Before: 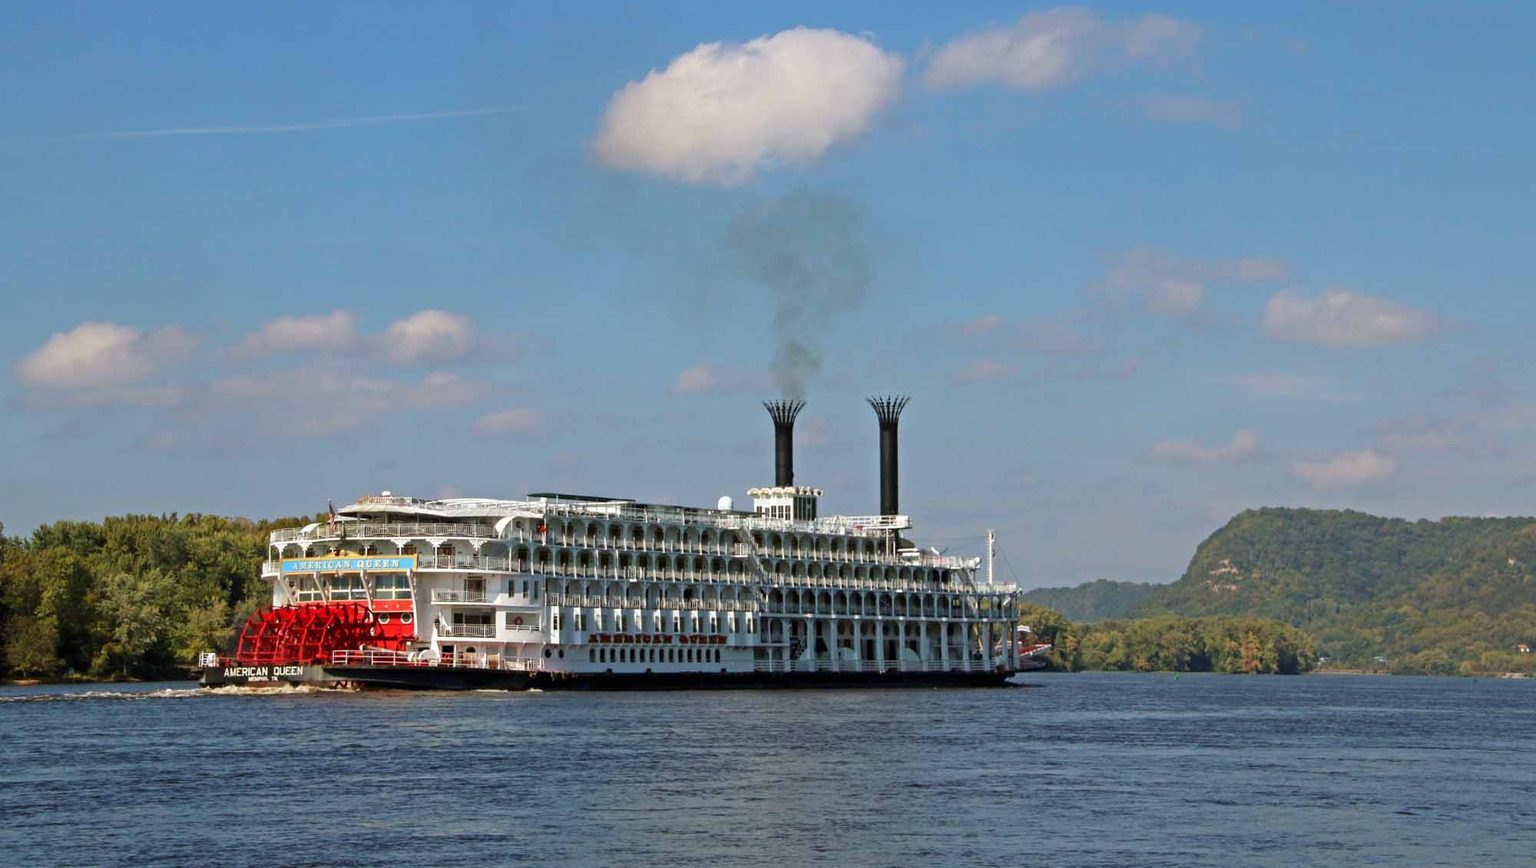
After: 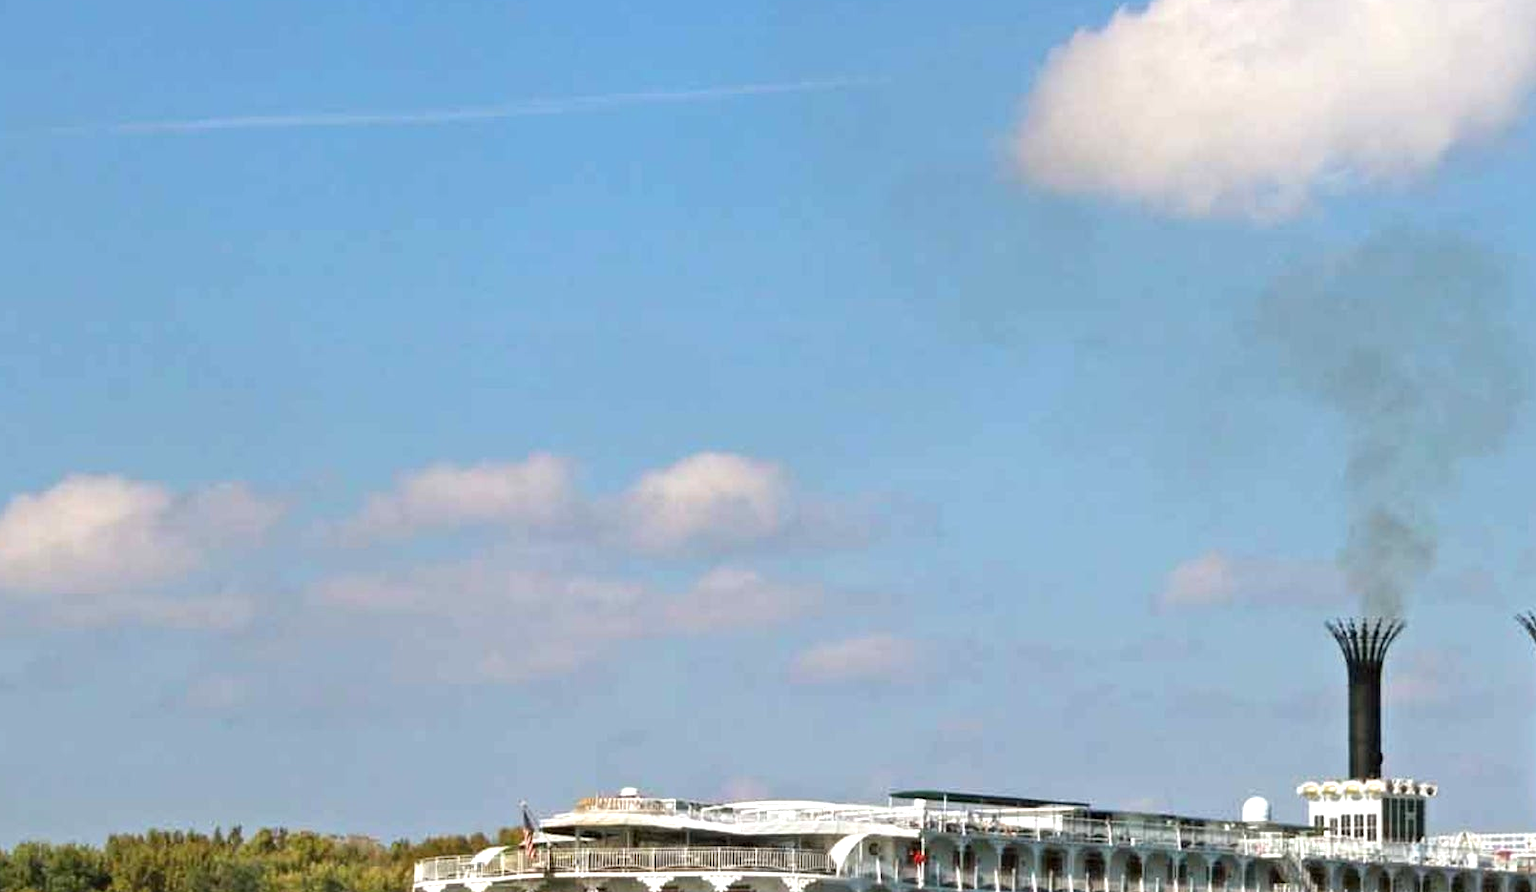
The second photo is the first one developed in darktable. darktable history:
exposure: black level correction 0.001, exposure 0.5 EV, compensate exposure bias true, compensate highlight preservation false
crop and rotate: left 3.022%, top 7.571%, right 42.921%, bottom 36.845%
